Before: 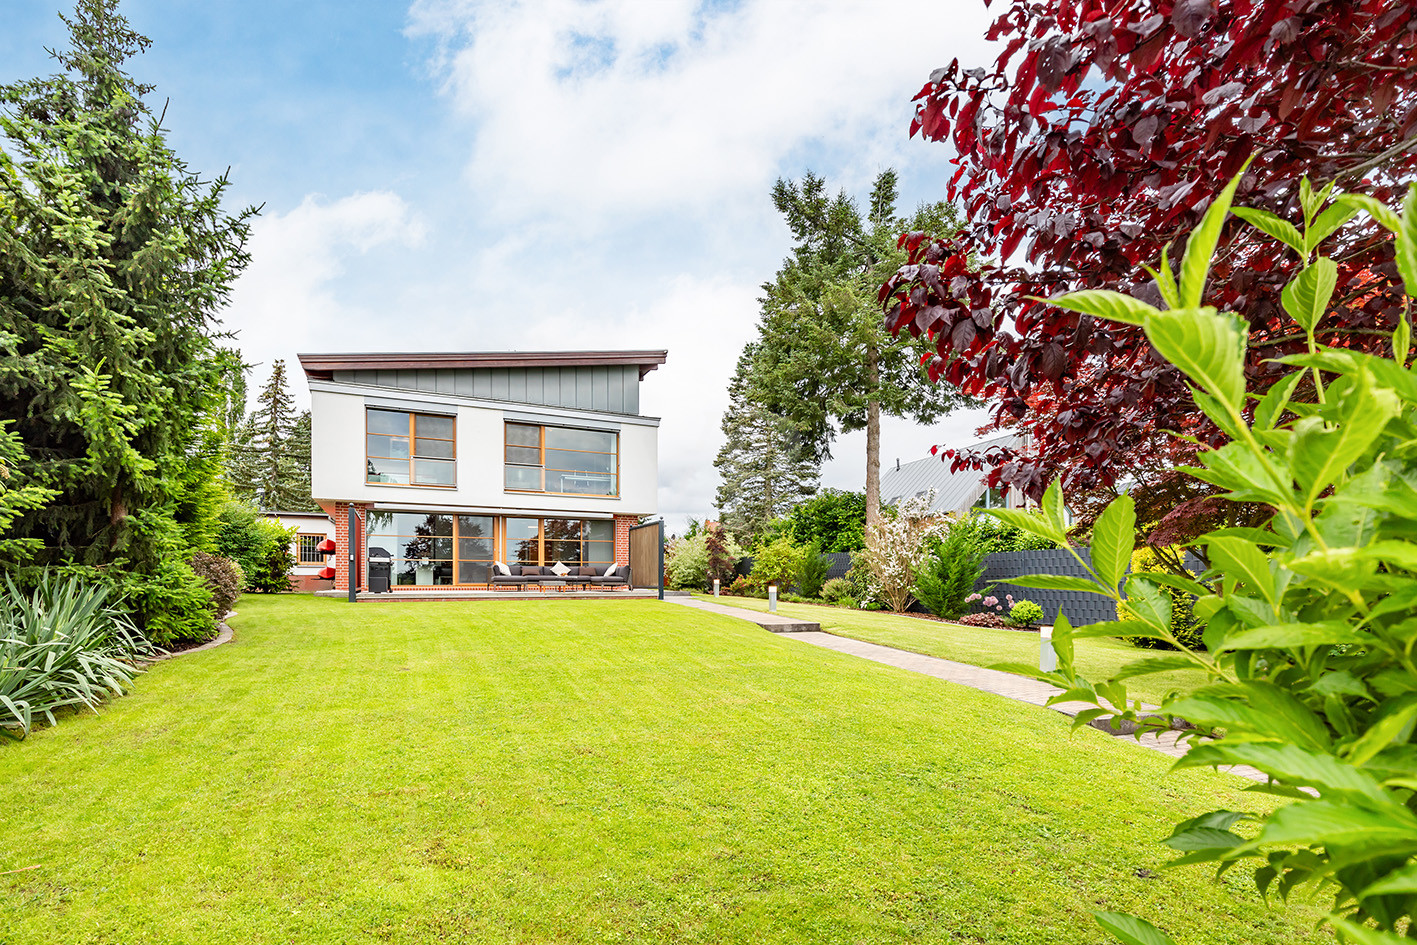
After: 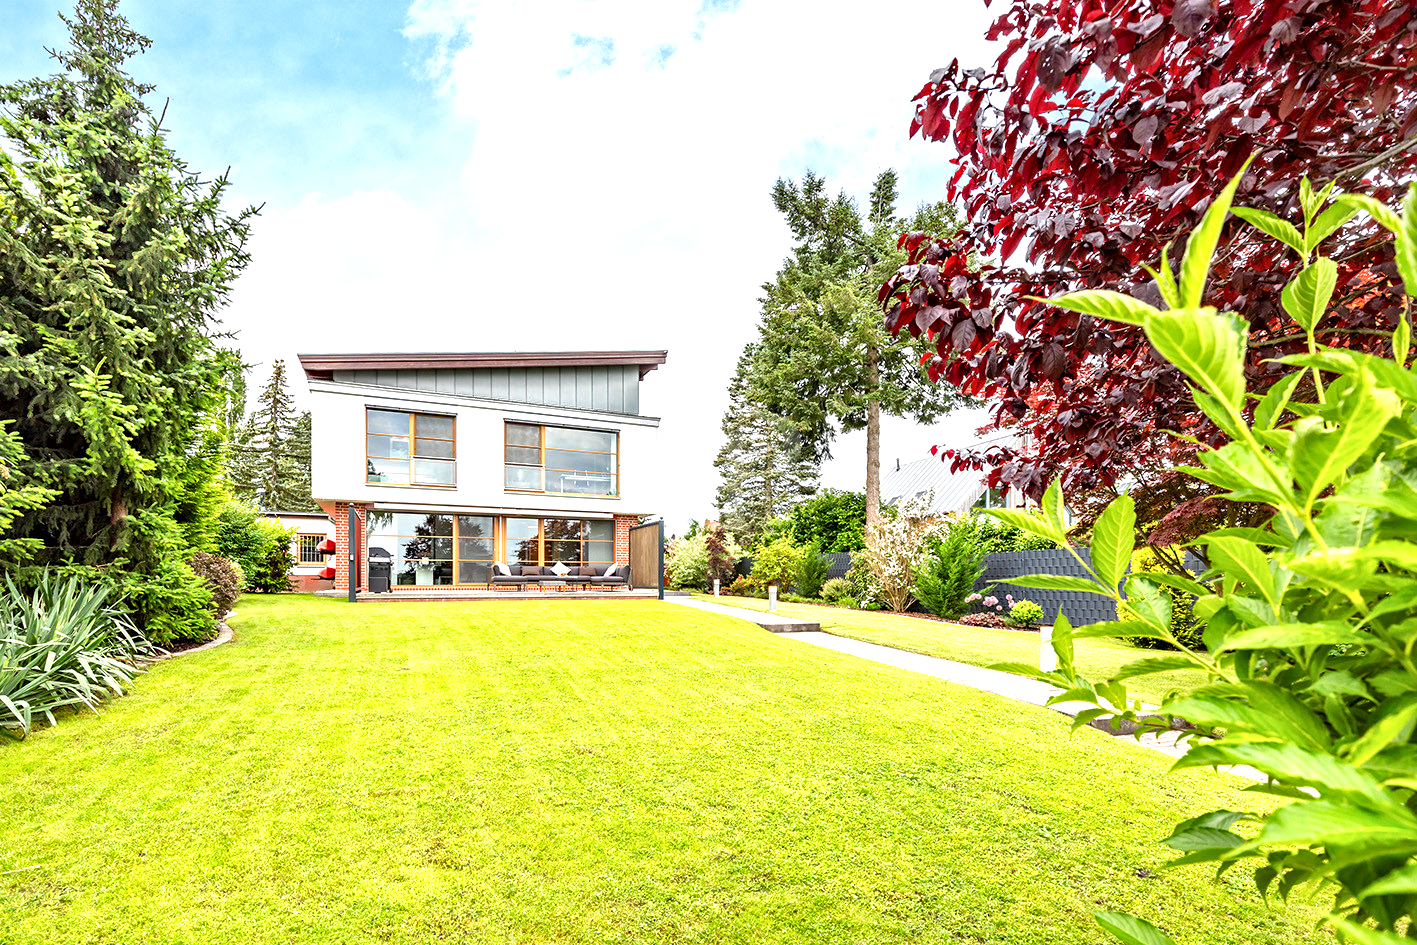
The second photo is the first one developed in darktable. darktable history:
local contrast: mode bilateral grid, contrast 19, coarseness 20, detail 150%, midtone range 0.2
exposure: exposure 0.608 EV, compensate highlight preservation false
